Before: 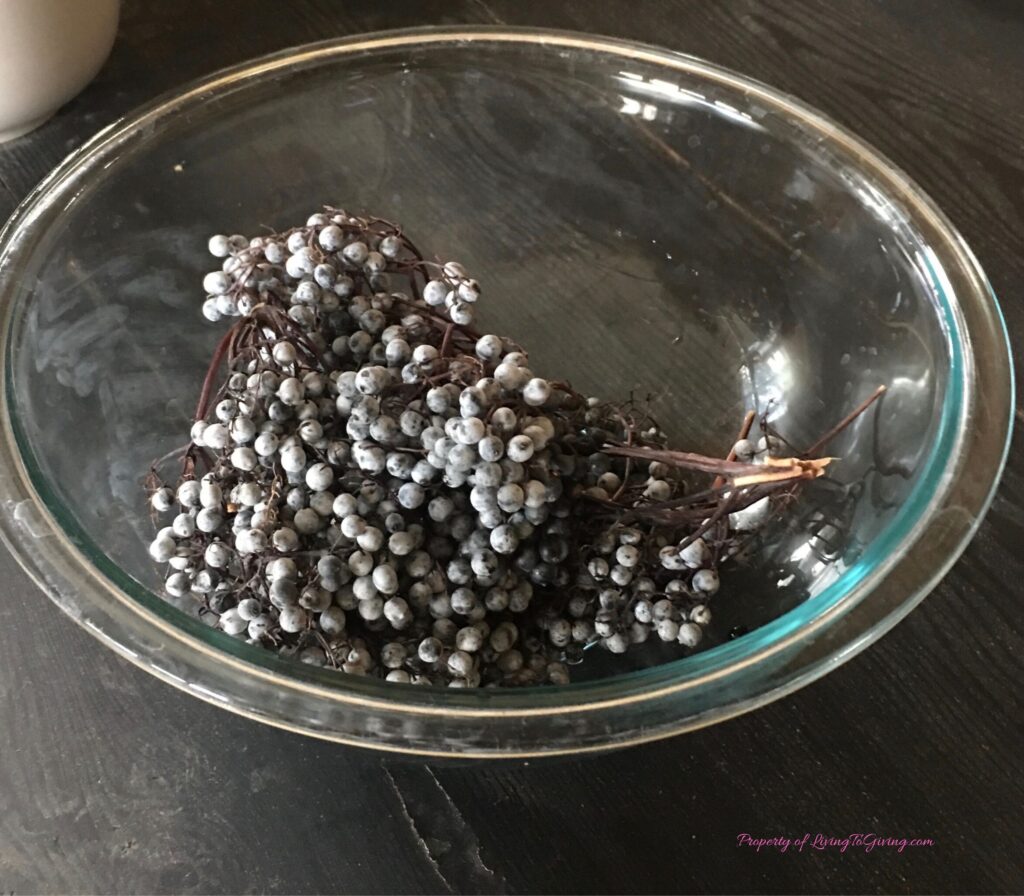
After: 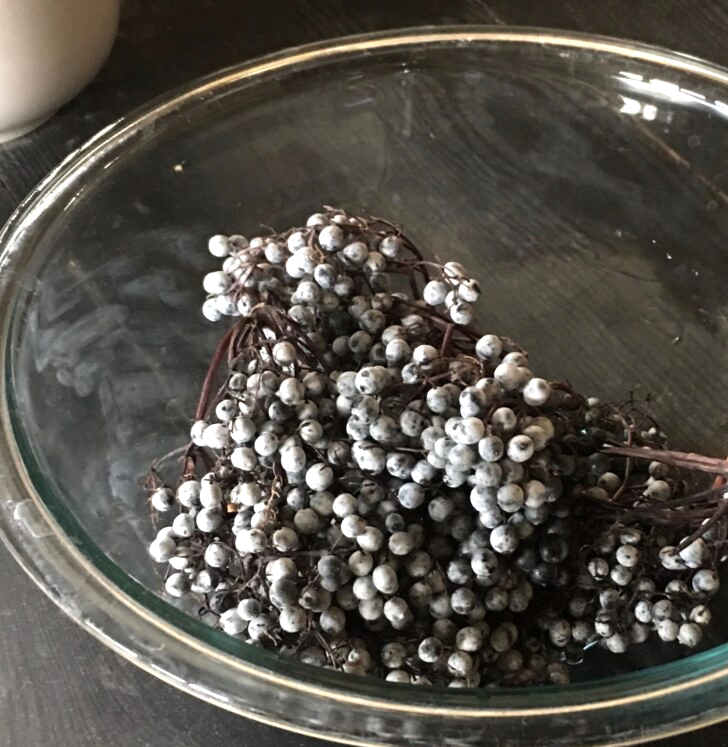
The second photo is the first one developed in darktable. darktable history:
crop: right 28.885%, bottom 16.626%
tone equalizer: -8 EV -0.417 EV, -7 EV -0.389 EV, -6 EV -0.333 EV, -5 EV -0.222 EV, -3 EV 0.222 EV, -2 EV 0.333 EV, -1 EV 0.389 EV, +0 EV 0.417 EV, edges refinement/feathering 500, mask exposure compensation -1.57 EV, preserve details no
